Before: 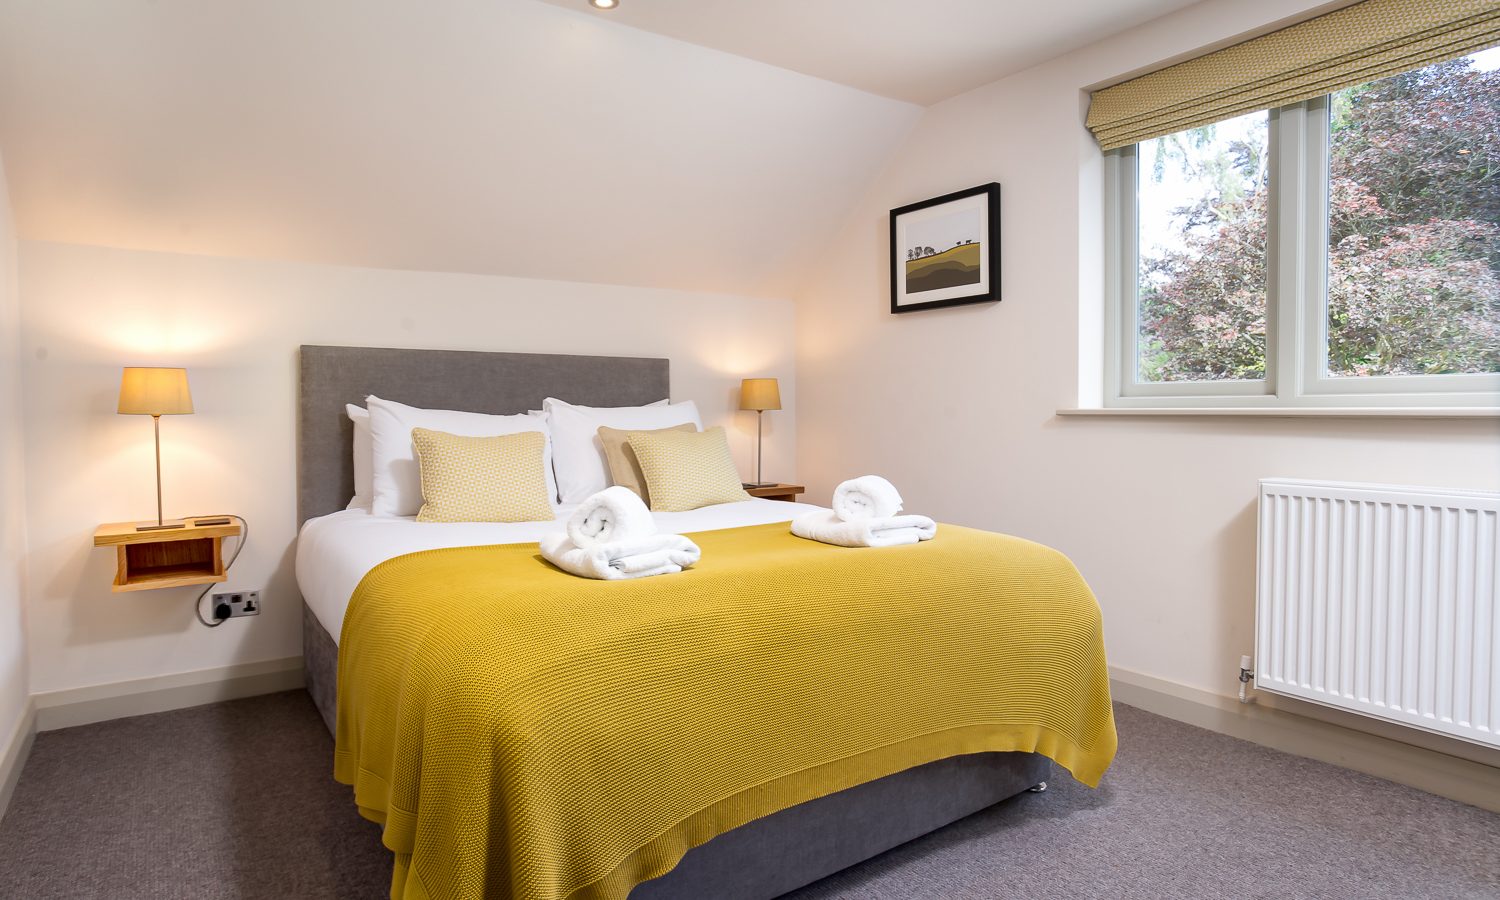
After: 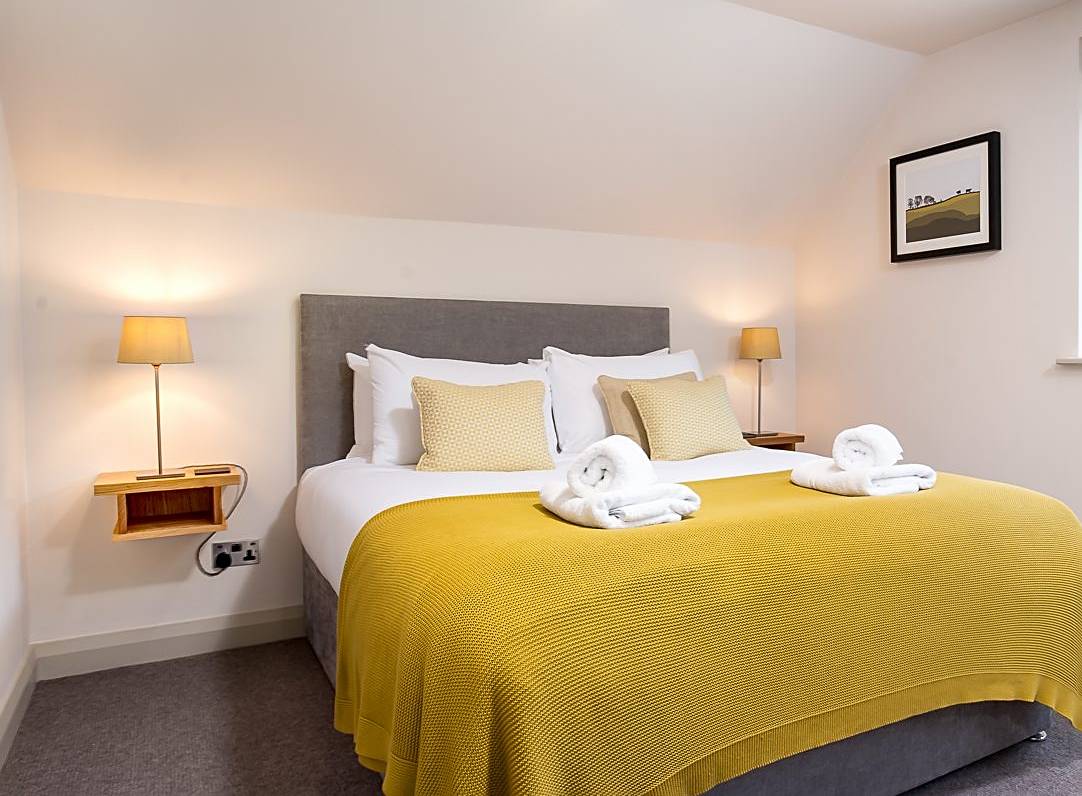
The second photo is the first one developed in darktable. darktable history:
sharpen: on, module defaults
crop: top 5.766%, right 27.839%, bottom 5.727%
